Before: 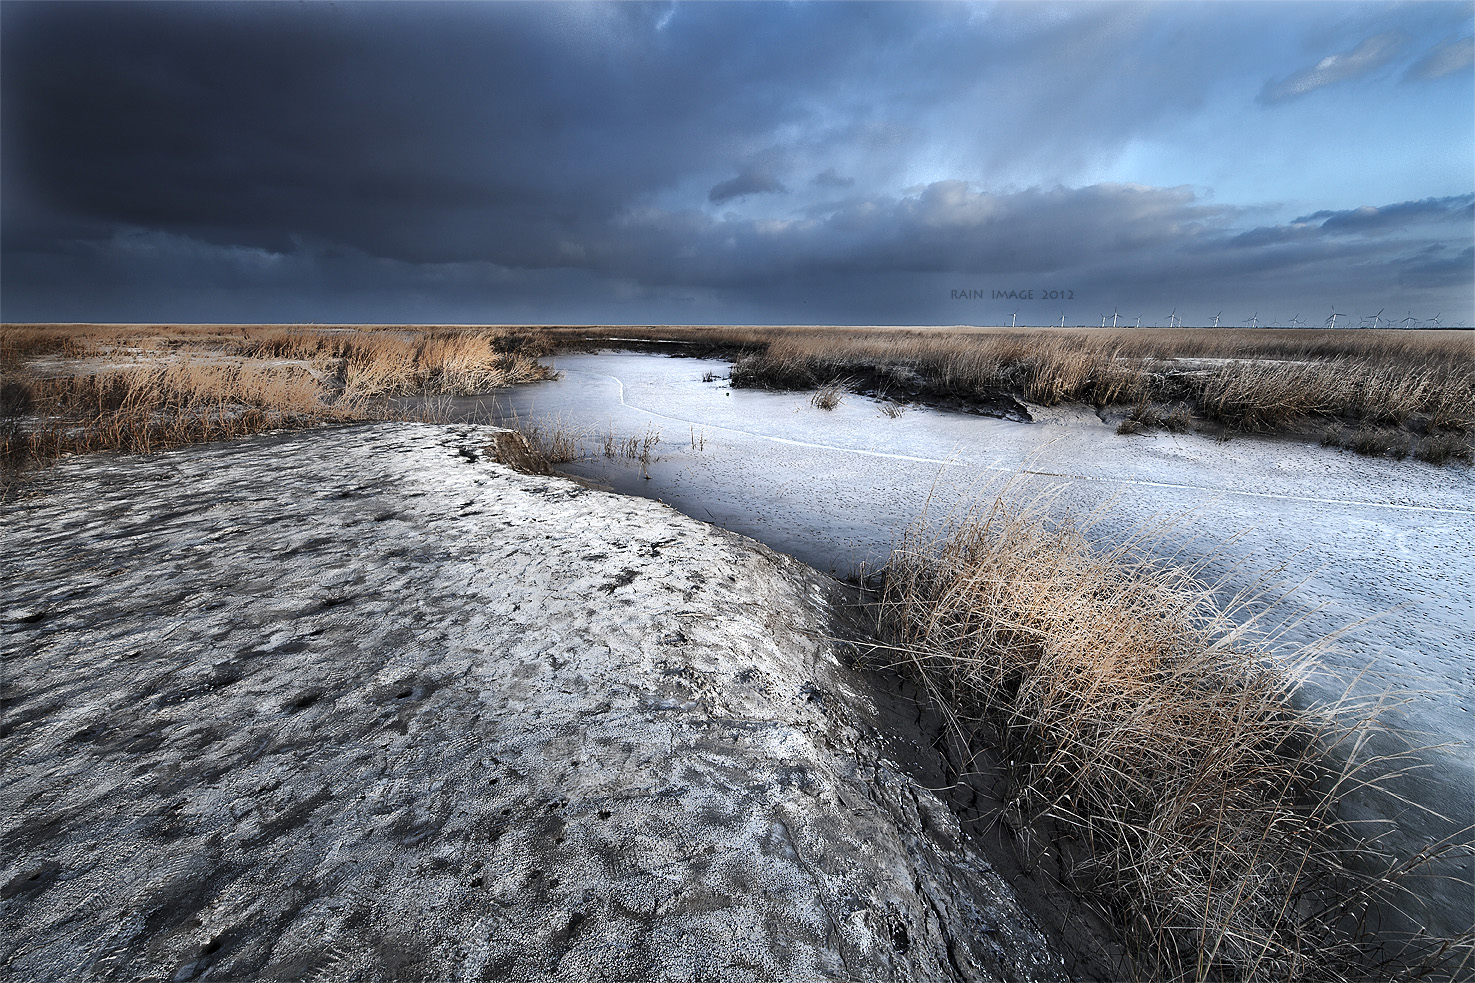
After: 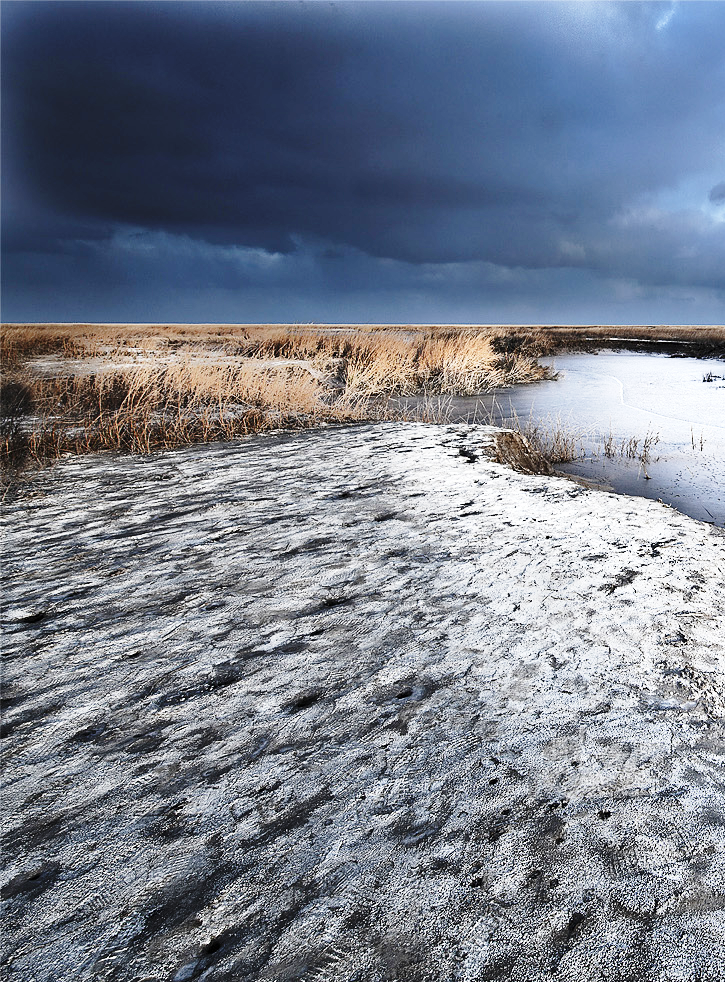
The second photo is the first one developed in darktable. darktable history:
crop and rotate: left 0%, top 0%, right 50.845%
base curve: curves: ch0 [(0, 0) (0.028, 0.03) (0.121, 0.232) (0.46, 0.748) (0.859, 0.968) (1, 1)], preserve colors none
